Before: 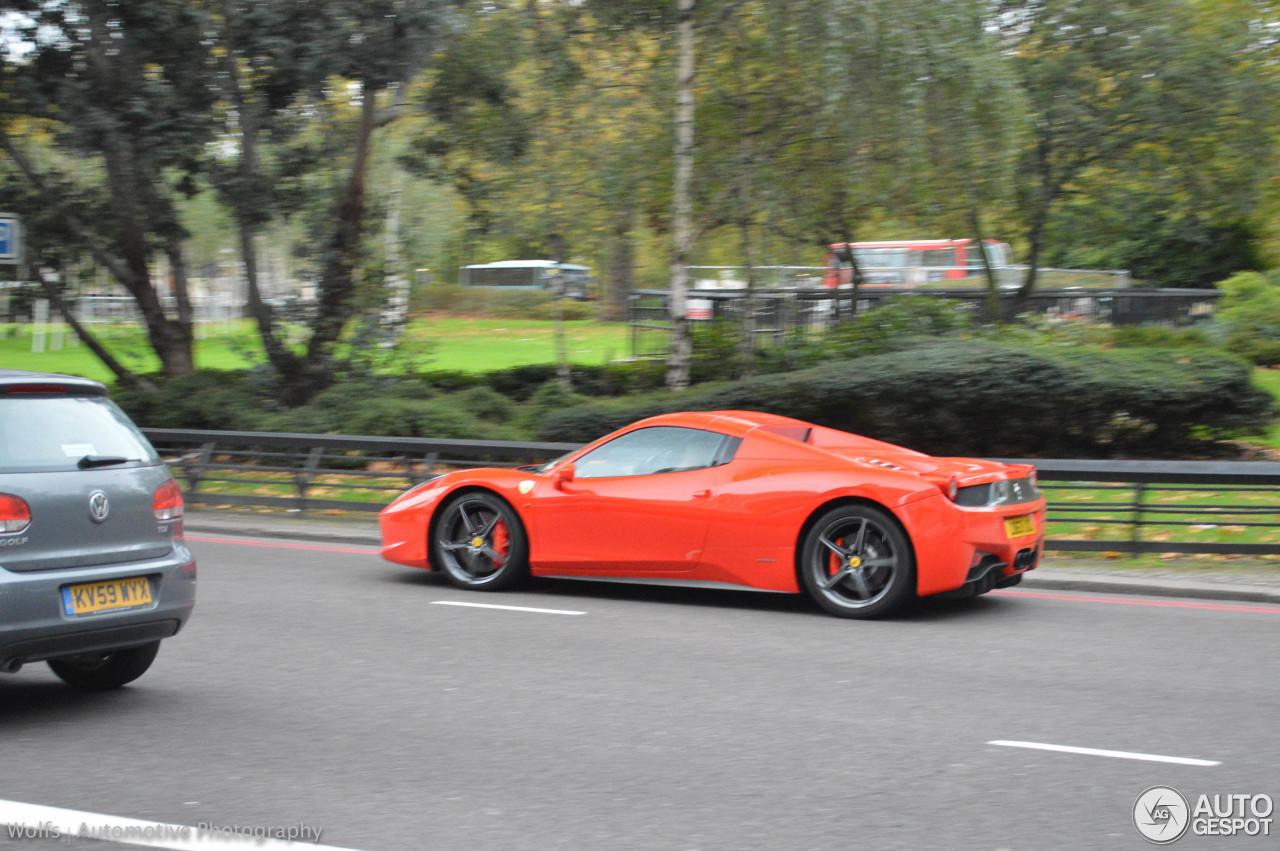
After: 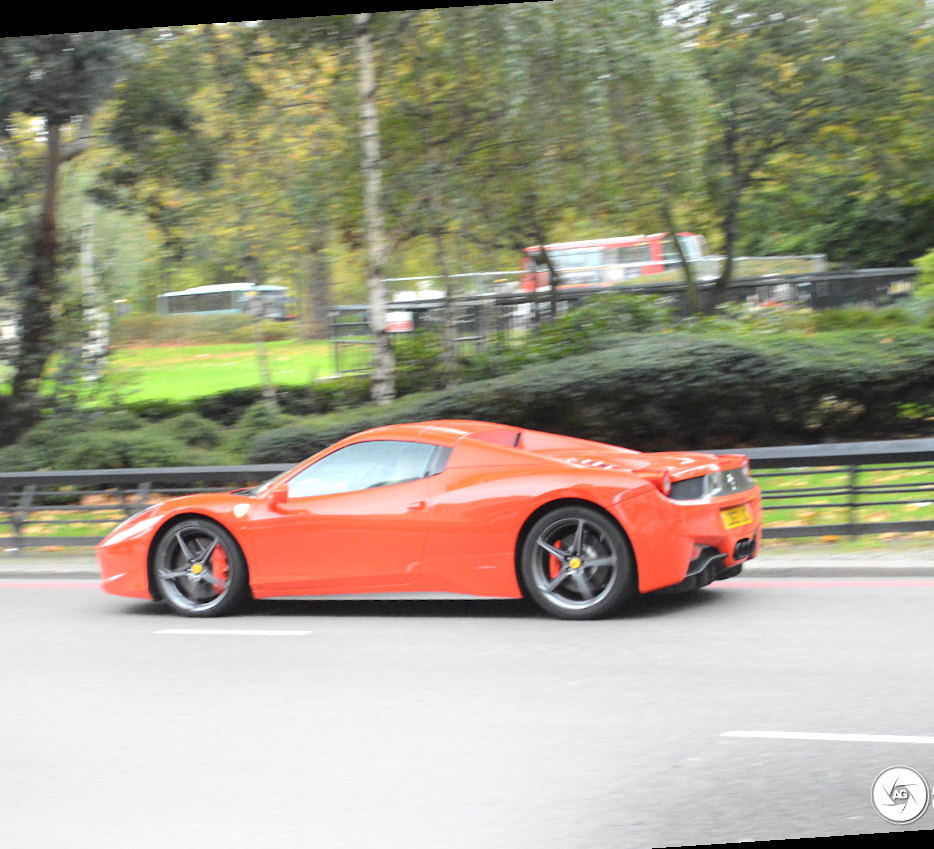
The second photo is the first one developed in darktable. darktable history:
rotate and perspective: rotation -4.2°, shear 0.006, automatic cropping off
shadows and highlights: shadows -21.3, highlights 100, soften with gaussian
exposure: exposure 0.6 EV, compensate highlight preservation false
crop and rotate: left 24.034%, top 2.838%, right 6.406%, bottom 6.299%
